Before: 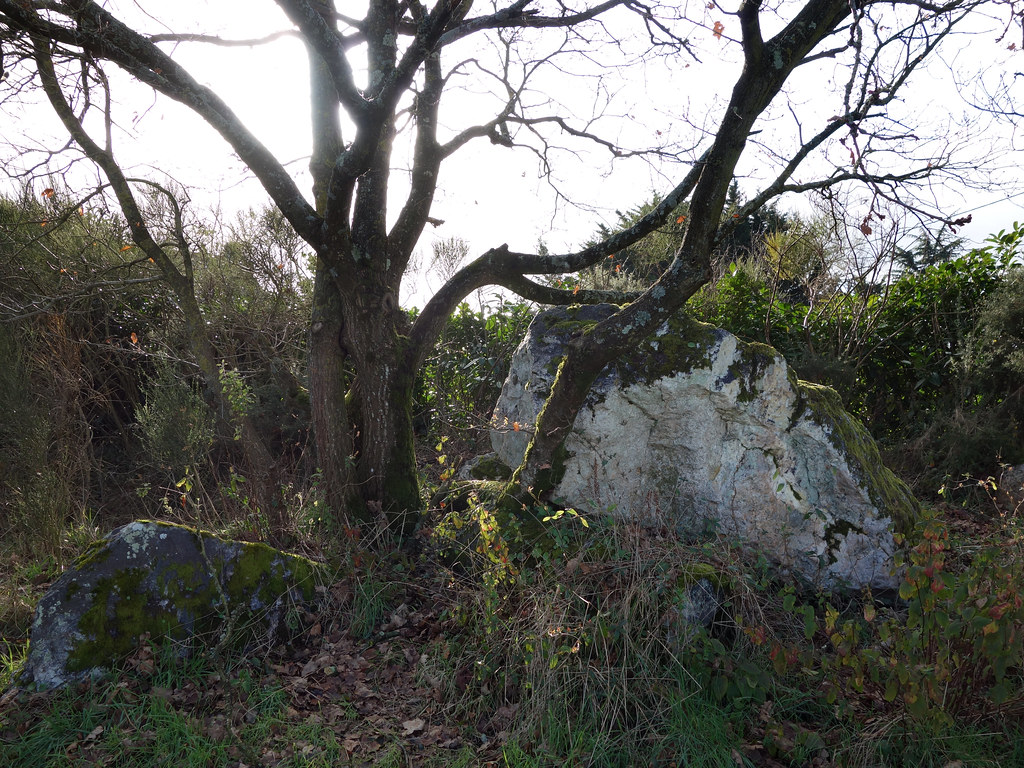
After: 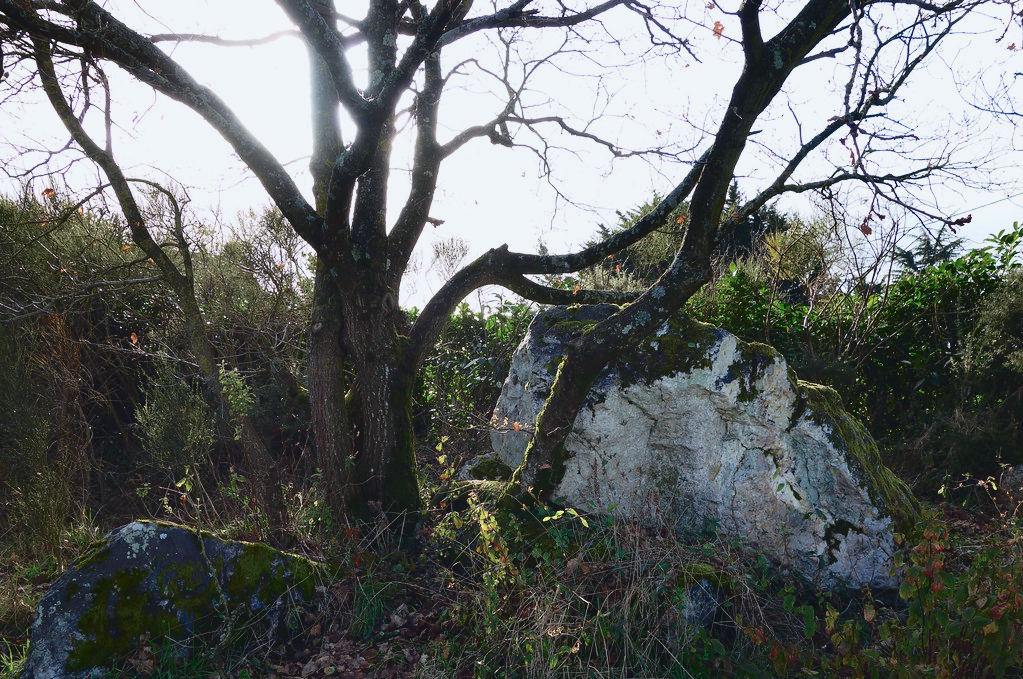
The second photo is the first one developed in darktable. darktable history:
crop and rotate: top 0%, bottom 11.49%
tone curve: curves: ch0 [(0, 0.047) (0.15, 0.127) (0.46, 0.466) (0.751, 0.788) (1, 0.961)]; ch1 [(0, 0) (0.43, 0.408) (0.476, 0.469) (0.505, 0.501) (0.553, 0.557) (0.592, 0.58) (0.631, 0.625) (1, 1)]; ch2 [(0, 0) (0.505, 0.495) (0.55, 0.557) (0.583, 0.573) (1, 1)], color space Lab, independent channels, preserve colors none
